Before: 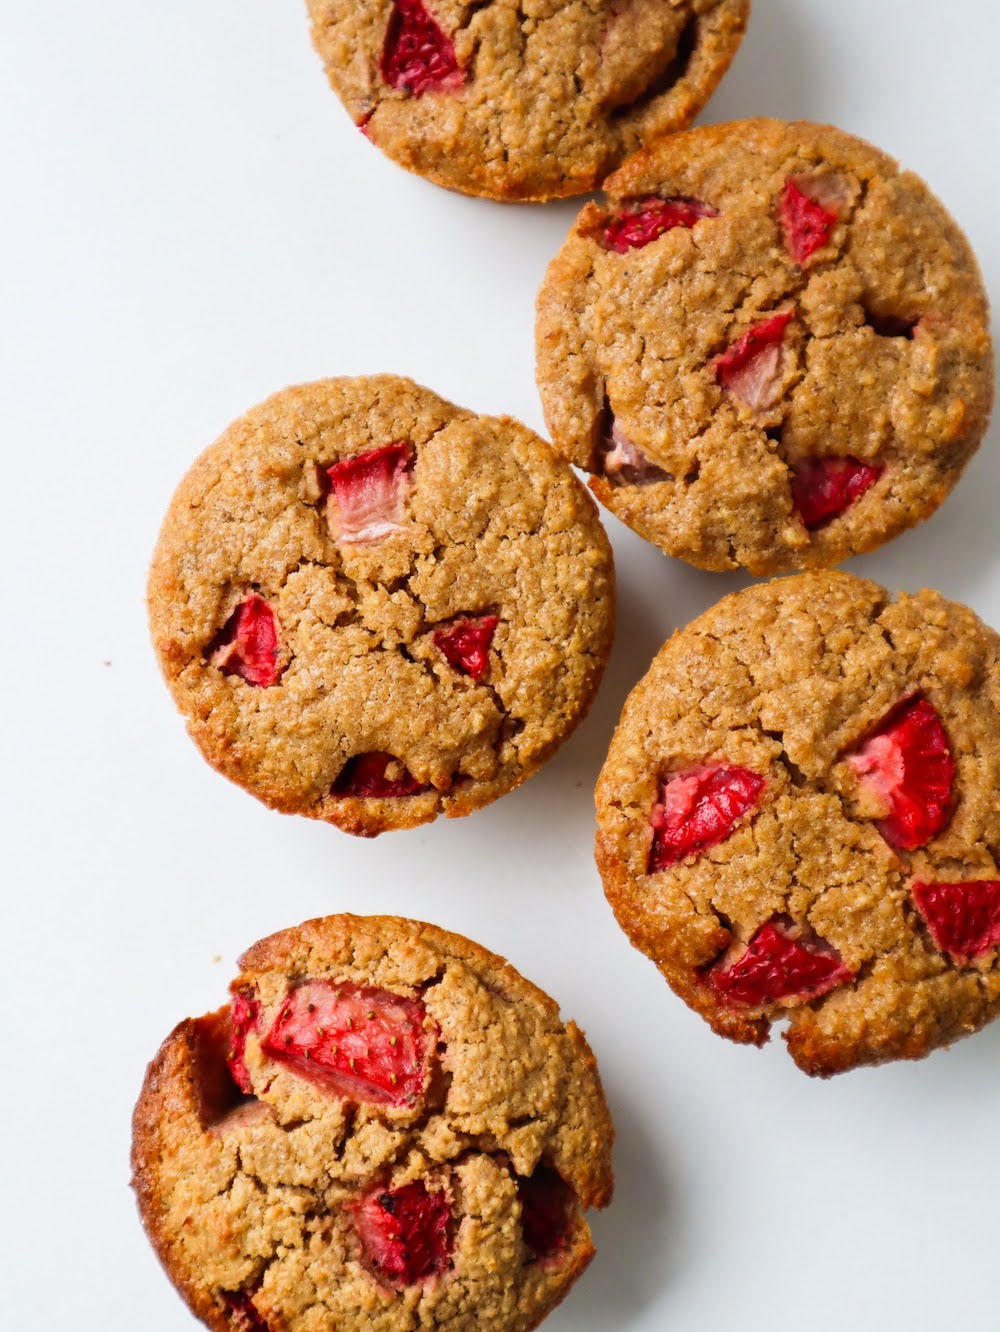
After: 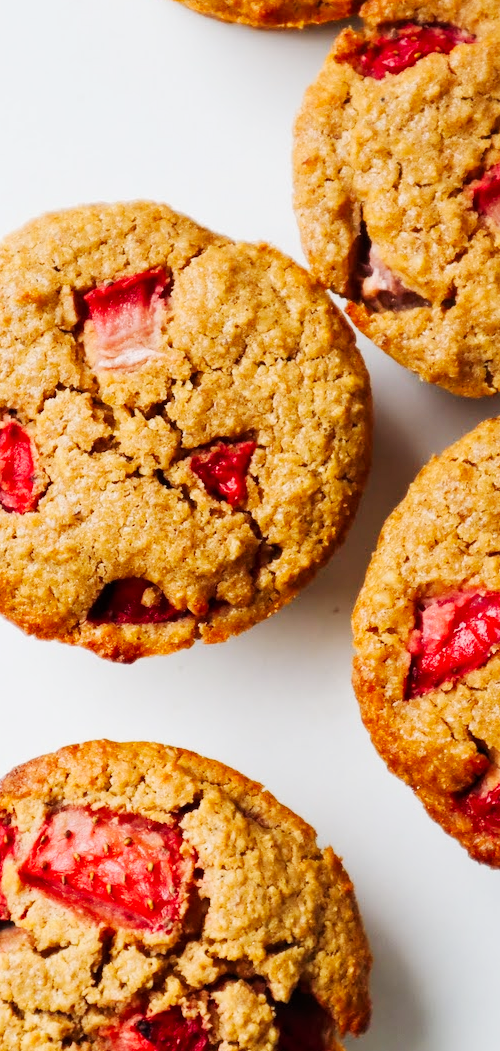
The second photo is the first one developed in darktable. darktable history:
crop and rotate: angle 0.023°, left 24.358%, top 13.069%, right 25.594%, bottom 7.928%
tone curve: curves: ch0 [(0, 0) (0.051, 0.03) (0.096, 0.071) (0.251, 0.234) (0.461, 0.515) (0.605, 0.692) (0.761, 0.824) (0.881, 0.907) (1, 0.984)]; ch1 [(0, 0) (0.1, 0.038) (0.318, 0.243) (0.399, 0.351) (0.478, 0.469) (0.499, 0.499) (0.534, 0.541) (0.567, 0.592) (0.601, 0.629) (0.666, 0.7) (1, 1)]; ch2 [(0, 0) (0.453, 0.45) (0.479, 0.483) (0.504, 0.499) (0.52, 0.519) (0.541, 0.559) (0.601, 0.622) (0.824, 0.815) (1, 1)], preserve colors none
